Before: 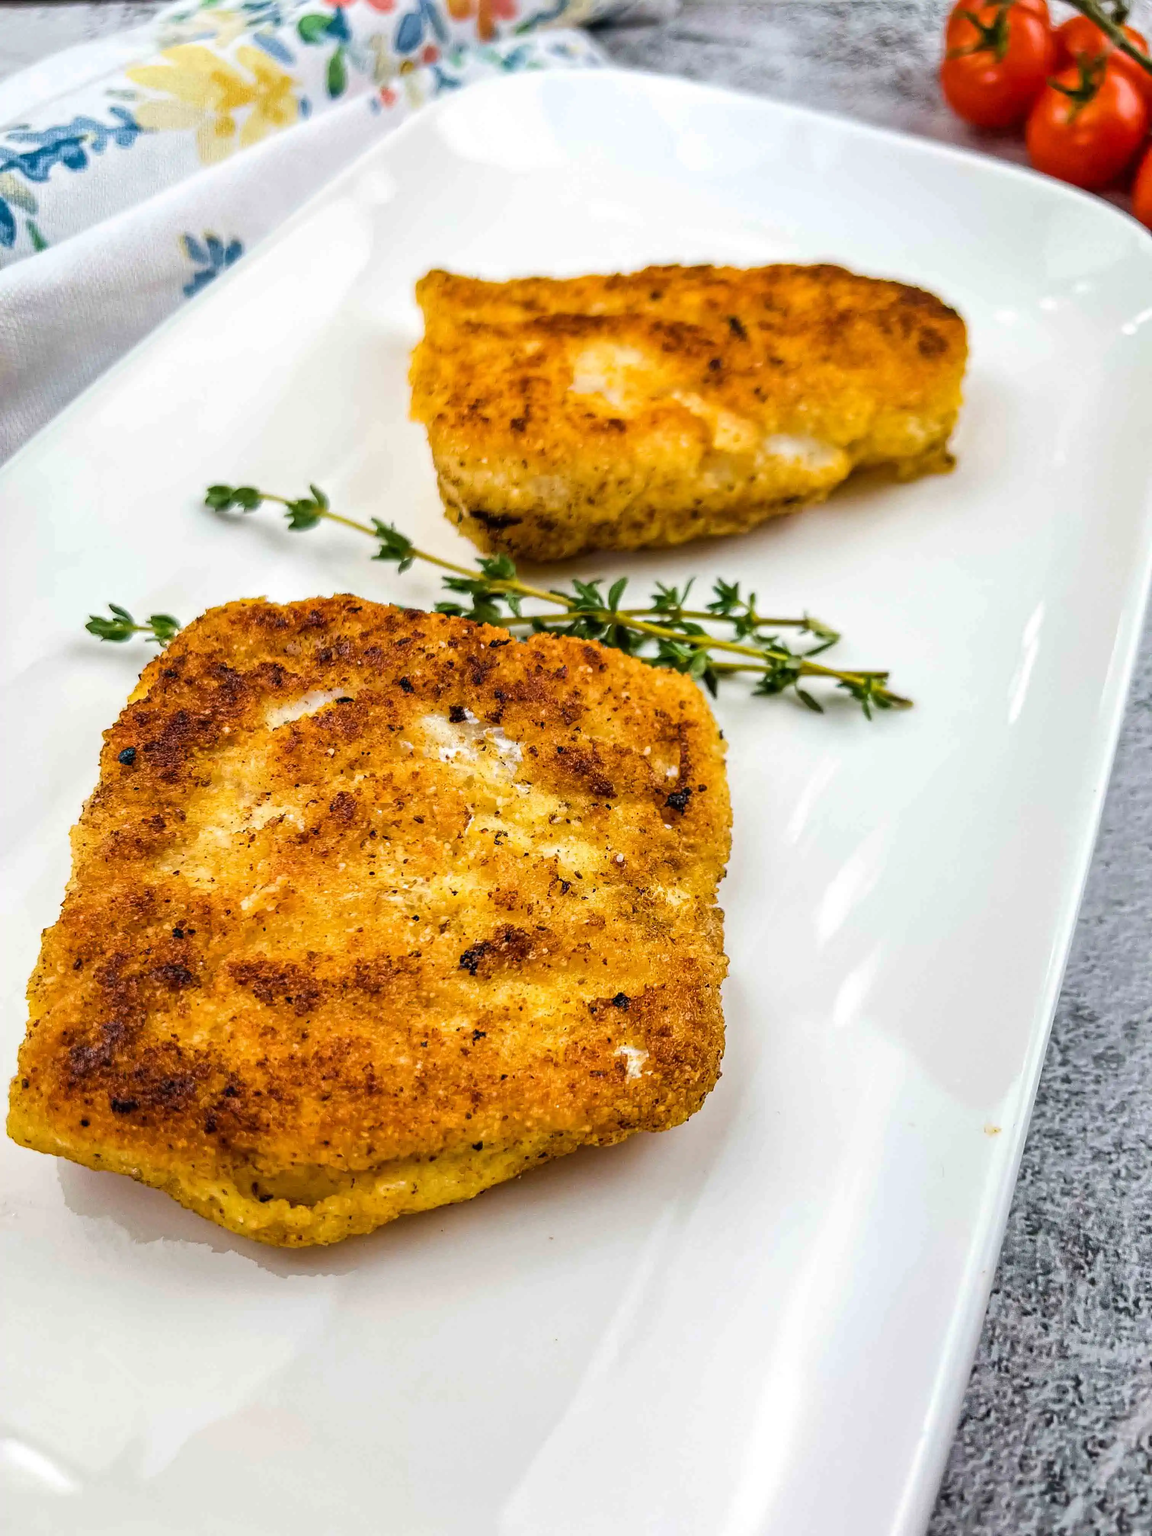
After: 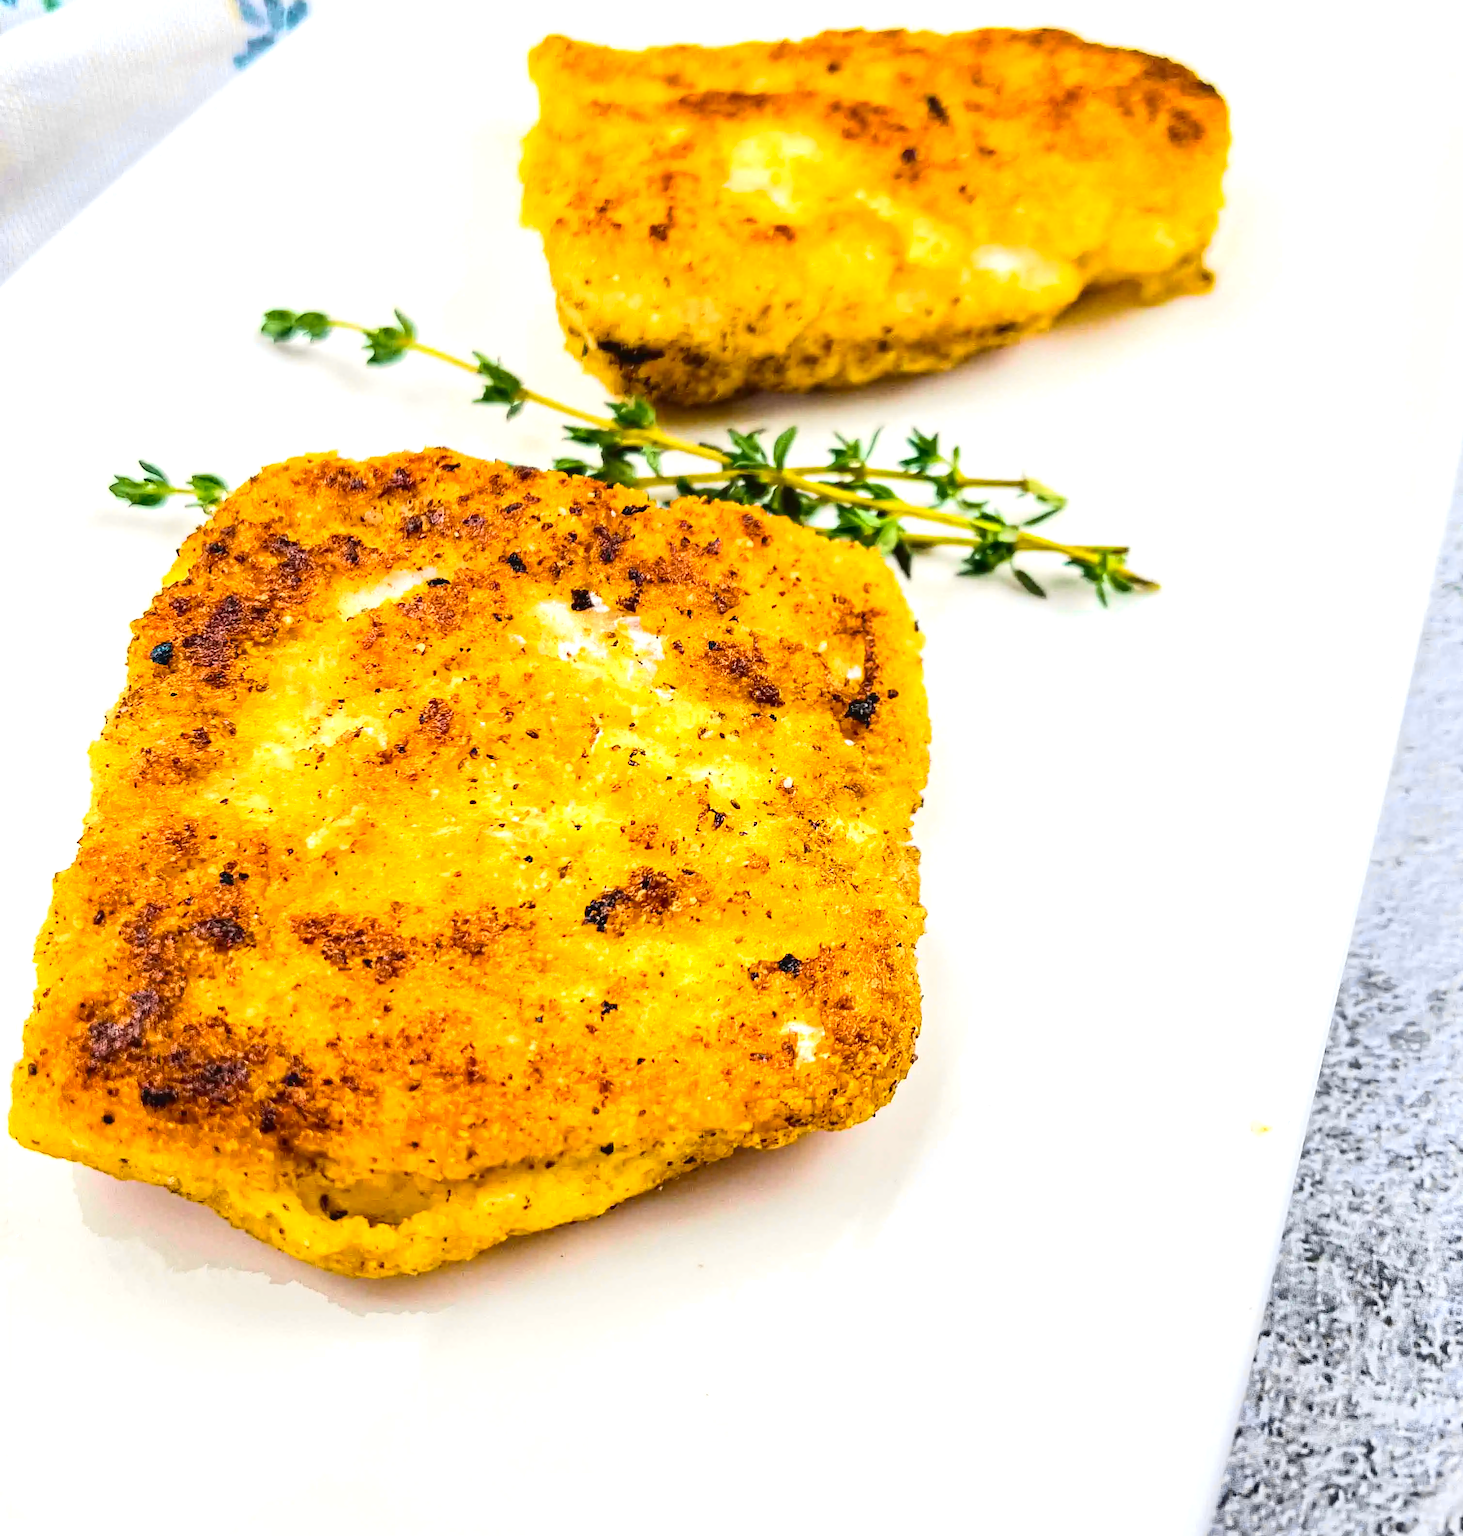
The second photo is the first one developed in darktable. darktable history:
rotate and perspective: crop left 0, crop top 0
crop and rotate: top 15.774%, bottom 5.506%
exposure: black level correction 0, exposure 0.7 EV, compensate exposure bias true, compensate highlight preservation false
tone curve: curves: ch0 [(0, 0.023) (0.103, 0.087) (0.277, 0.28) (0.46, 0.554) (0.569, 0.68) (0.735, 0.843) (0.994, 0.984)]; ch1 [(0, 0) (0.324, 0.285) (0.456, 0.438) (0.488, 0.497) (0.512, 0.503) (0.535, 0.535) (0.599, 0.606) (0.715, 0.738) (1, 1)]; ch2 [(0, 0) (0.369, 0.388) (0.449, 0.431) (0.478, 0.471) (0.502, 0.503) (0.55, 0.553) (0.603, 0.602) (0.656, 0.713) (1, 1)], color space Lab, independent channels, preserve colors none
